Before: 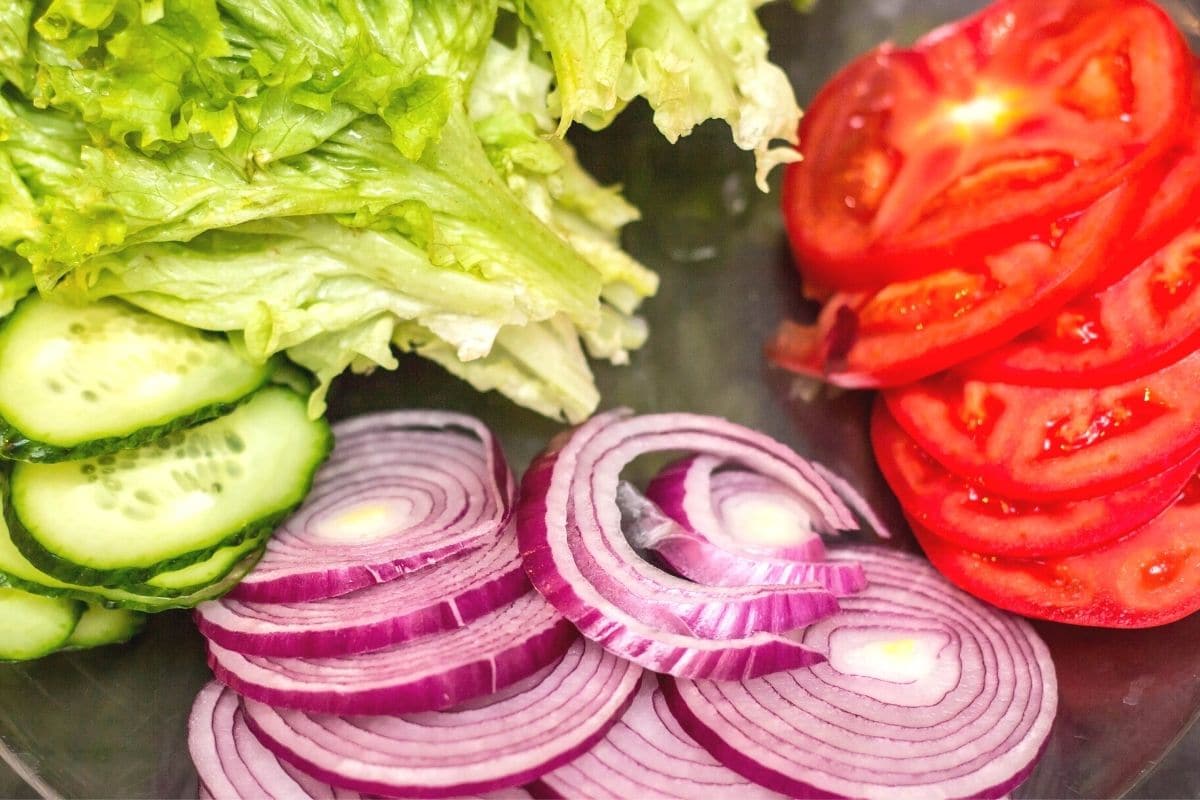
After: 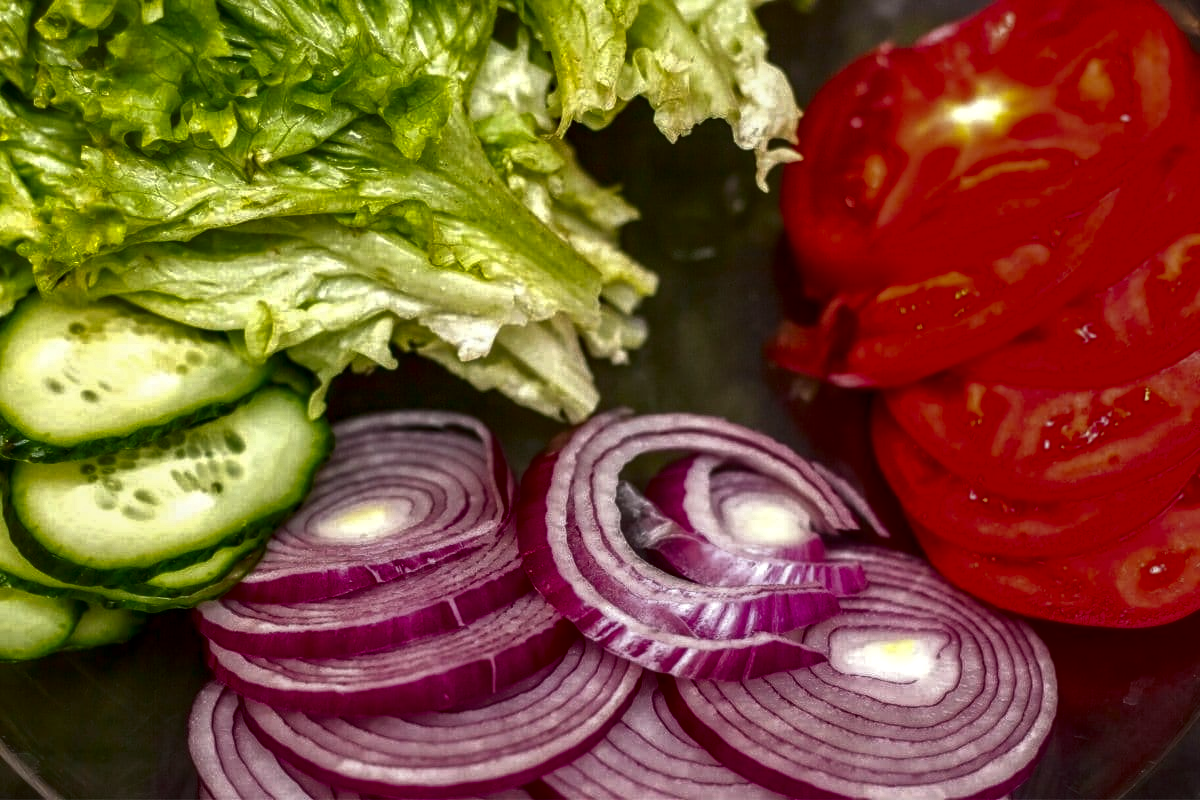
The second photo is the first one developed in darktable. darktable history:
local contrast: on, module defaults
base curve: curves: ch0 [(0, 0) (0.826, 0.587) (1, 1)]
contrast brightness saturation: contrast 0.187, brightness -0.235, saturation 0.118
